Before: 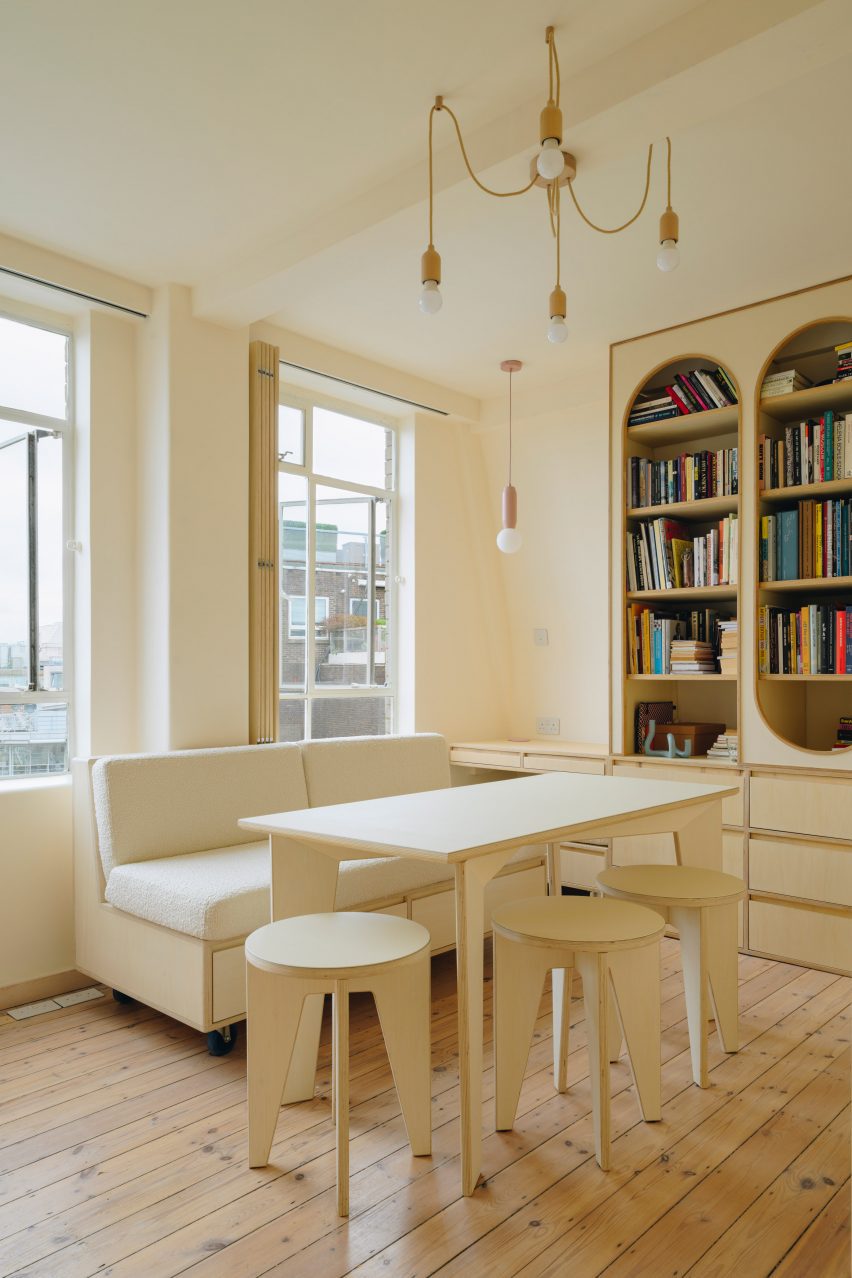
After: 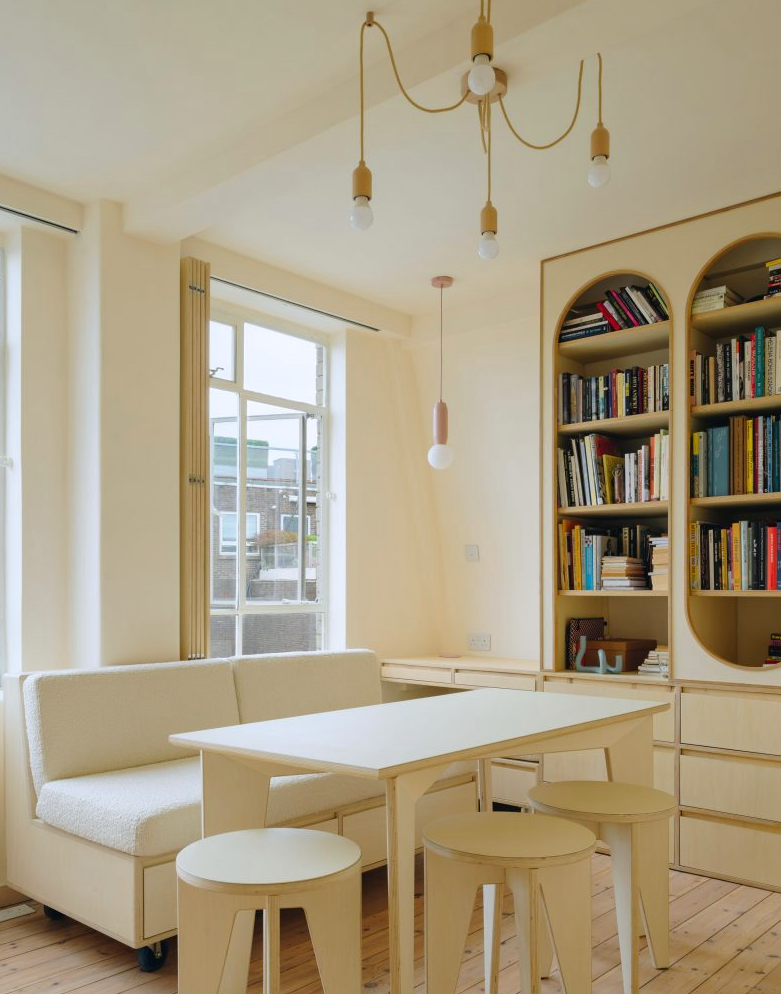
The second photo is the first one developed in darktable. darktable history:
white balance: red 0.98, blue 1.034
crop: left 8.155%, top 6.611%, bottom 15.385%
